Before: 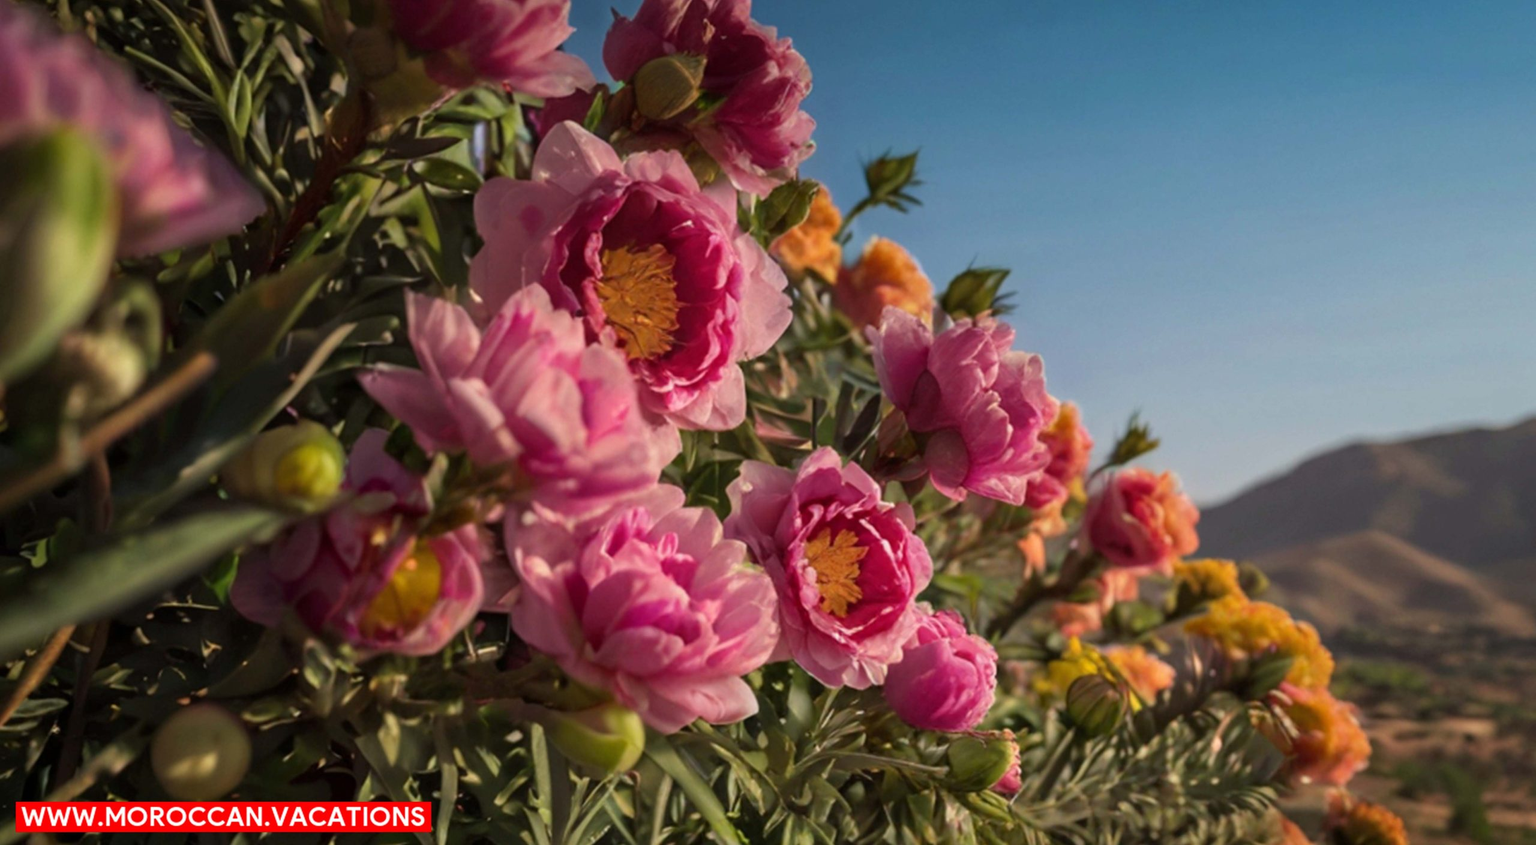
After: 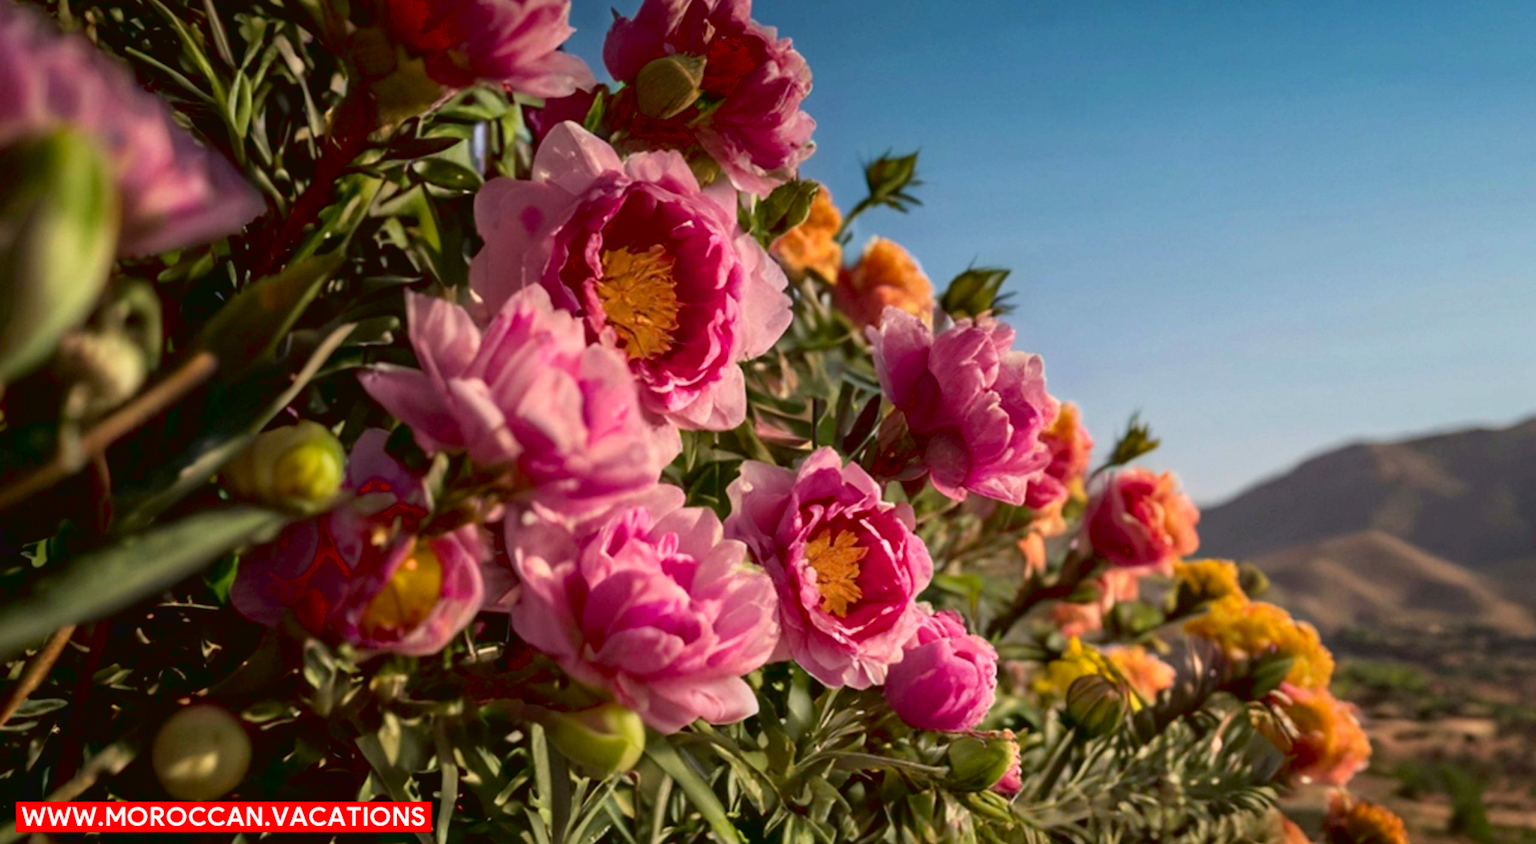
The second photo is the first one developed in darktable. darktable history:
exposure: black level correction 0.009, compensate highlight preservation false
tone curve: curves: ch0 [(0, 0.028) (0.138, 0.156) (0.468, 0.516) (0.754, 0.823) (1, 1)], color space Lab, linked channels, preserve colors none
